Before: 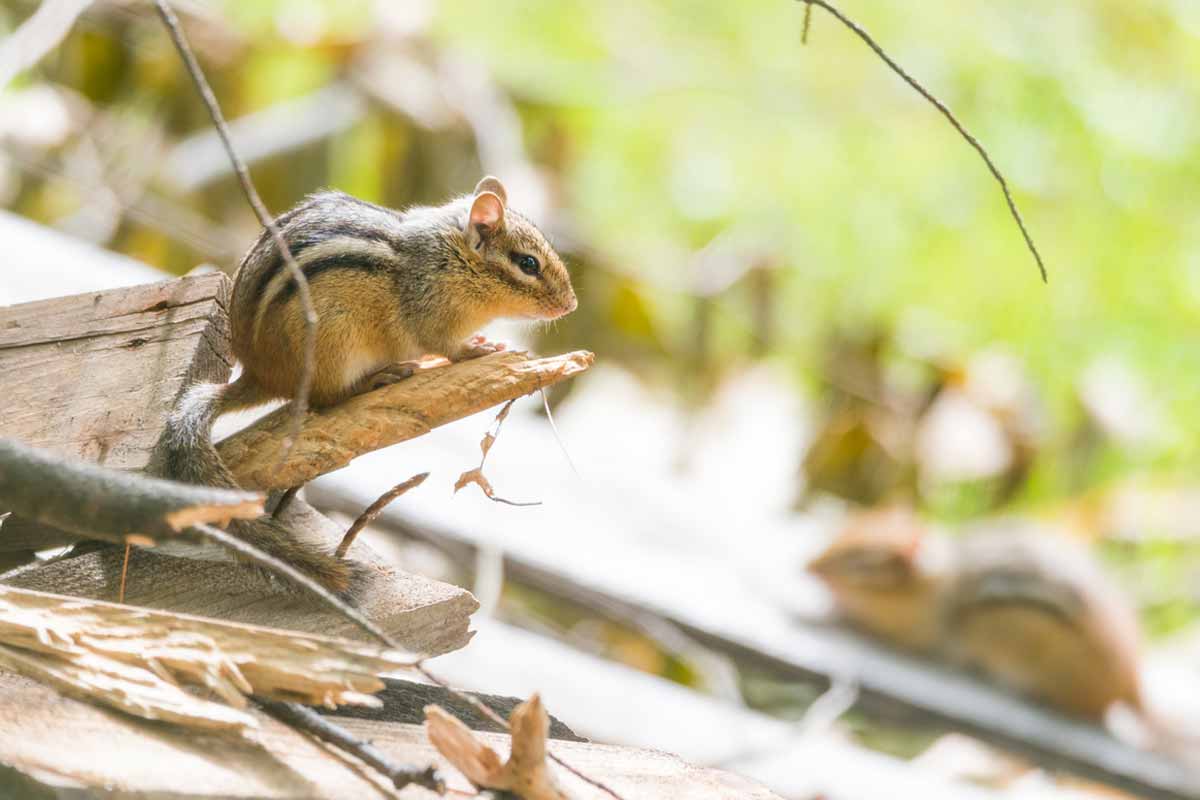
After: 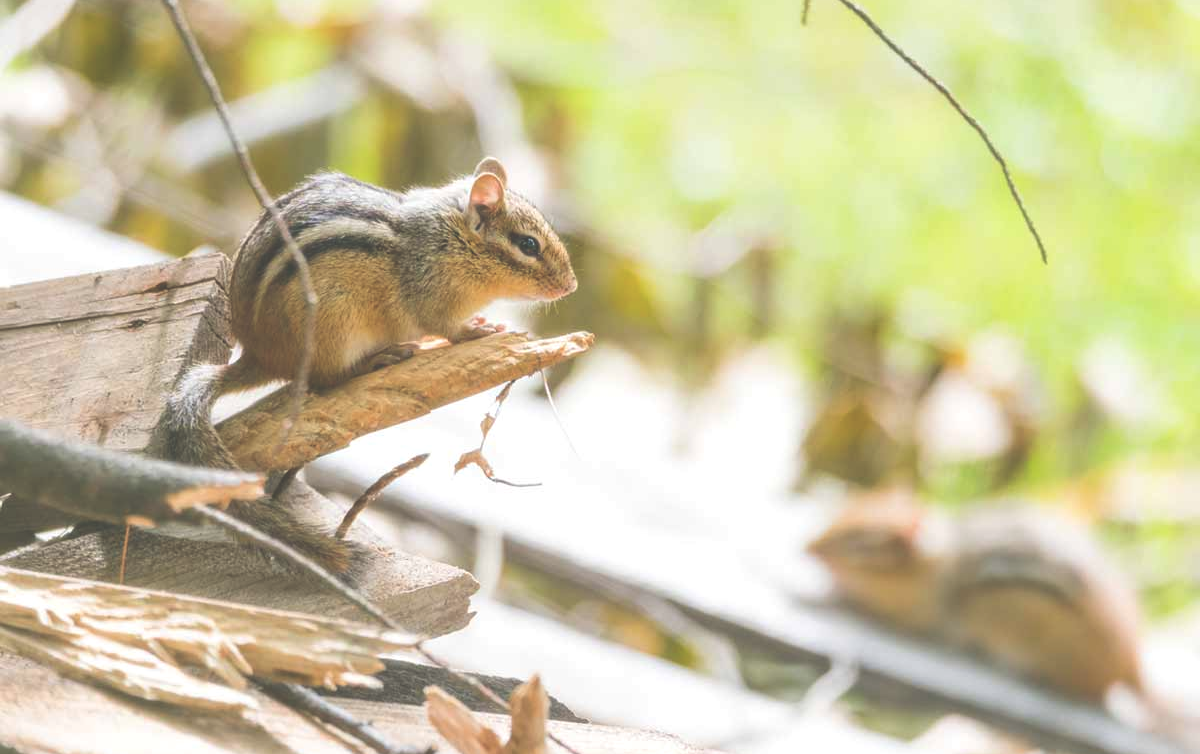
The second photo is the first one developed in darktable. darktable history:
exposure: black level correction -0.041, exposure 0.065 EV, compensate highlight preservation false
crop and rotate: top 2.515%, bottom 3.134%
